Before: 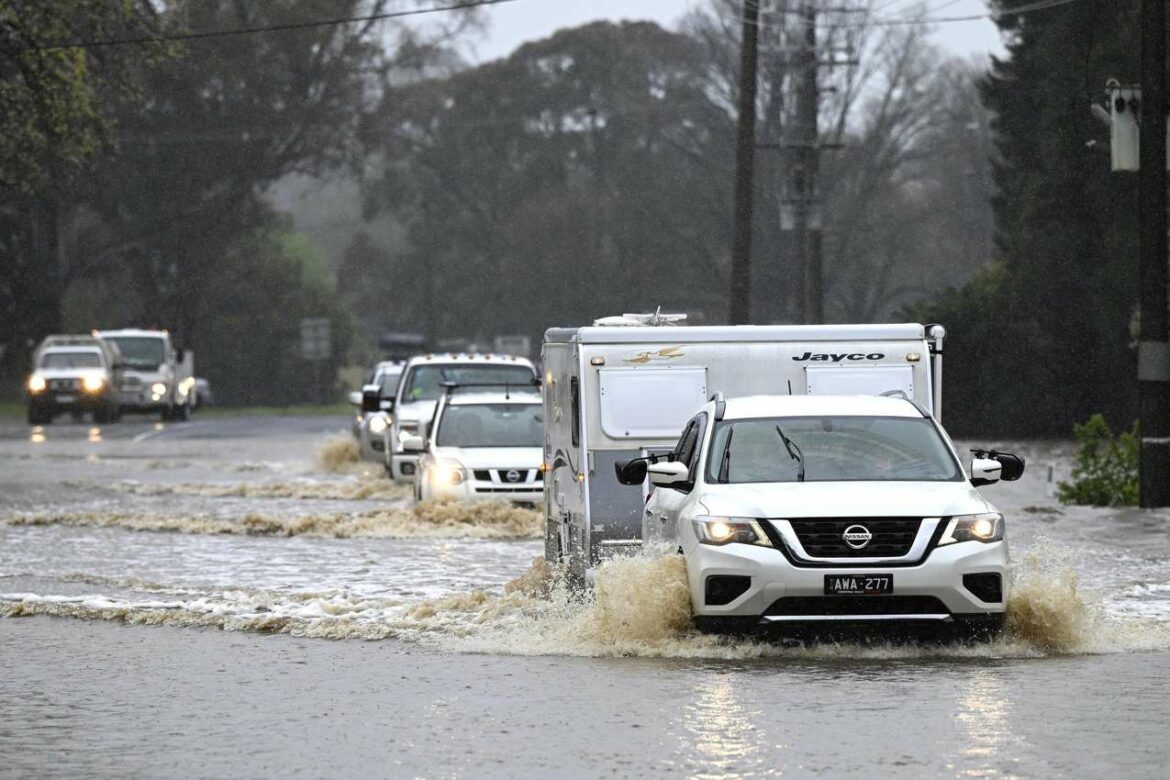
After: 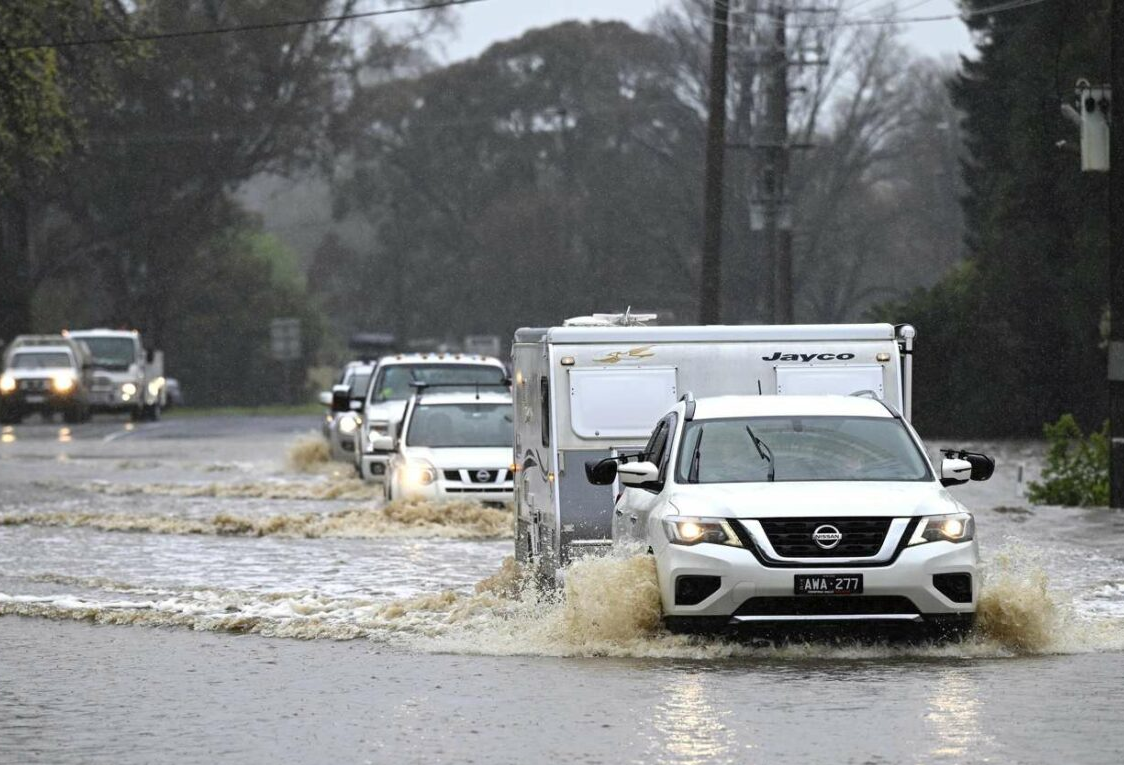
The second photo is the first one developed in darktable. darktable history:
crop and rotate: left 2.639%, right 1.209%, bottom 1.888%
